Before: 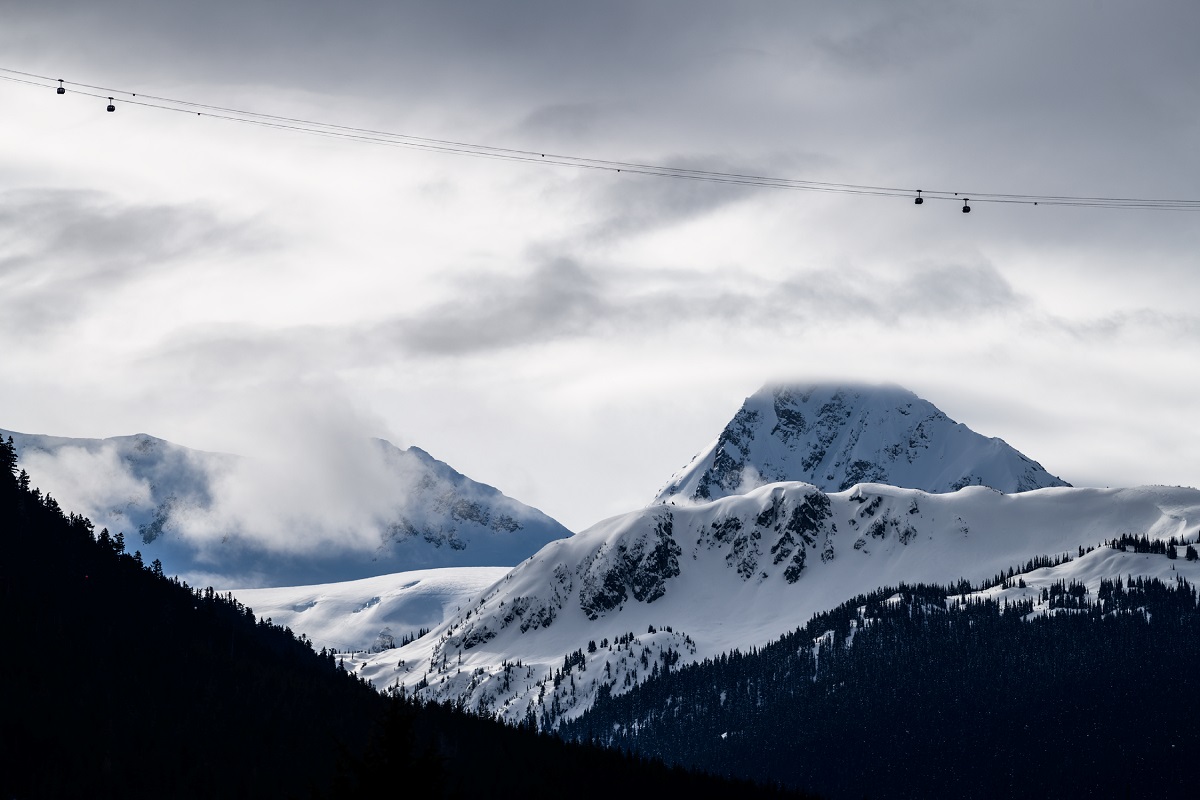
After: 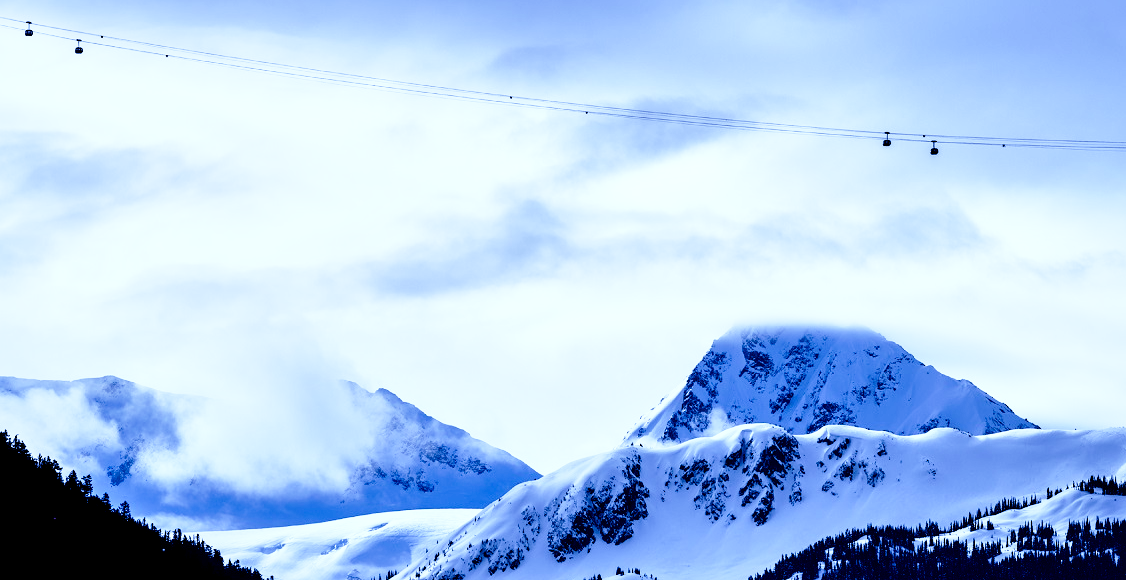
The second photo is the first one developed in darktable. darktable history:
base curve: curves: ch0 [(0, 0) (0.028, 0.03) (0.121, 0.232) (0.46, 0.748) (0.859, 0.968) (1, 1)], preserve colors none
exposure: black level correction 0.009, compensate highlight preservation false
local contrast: mode bilateral grid, contrast 20, coarseness 50, detail 140%, midtone range 0.2
crop: left 2.737%, top 7.287%, right 3.421%, bottom 20.179%
white balance: red 0.766, blue 1.537
